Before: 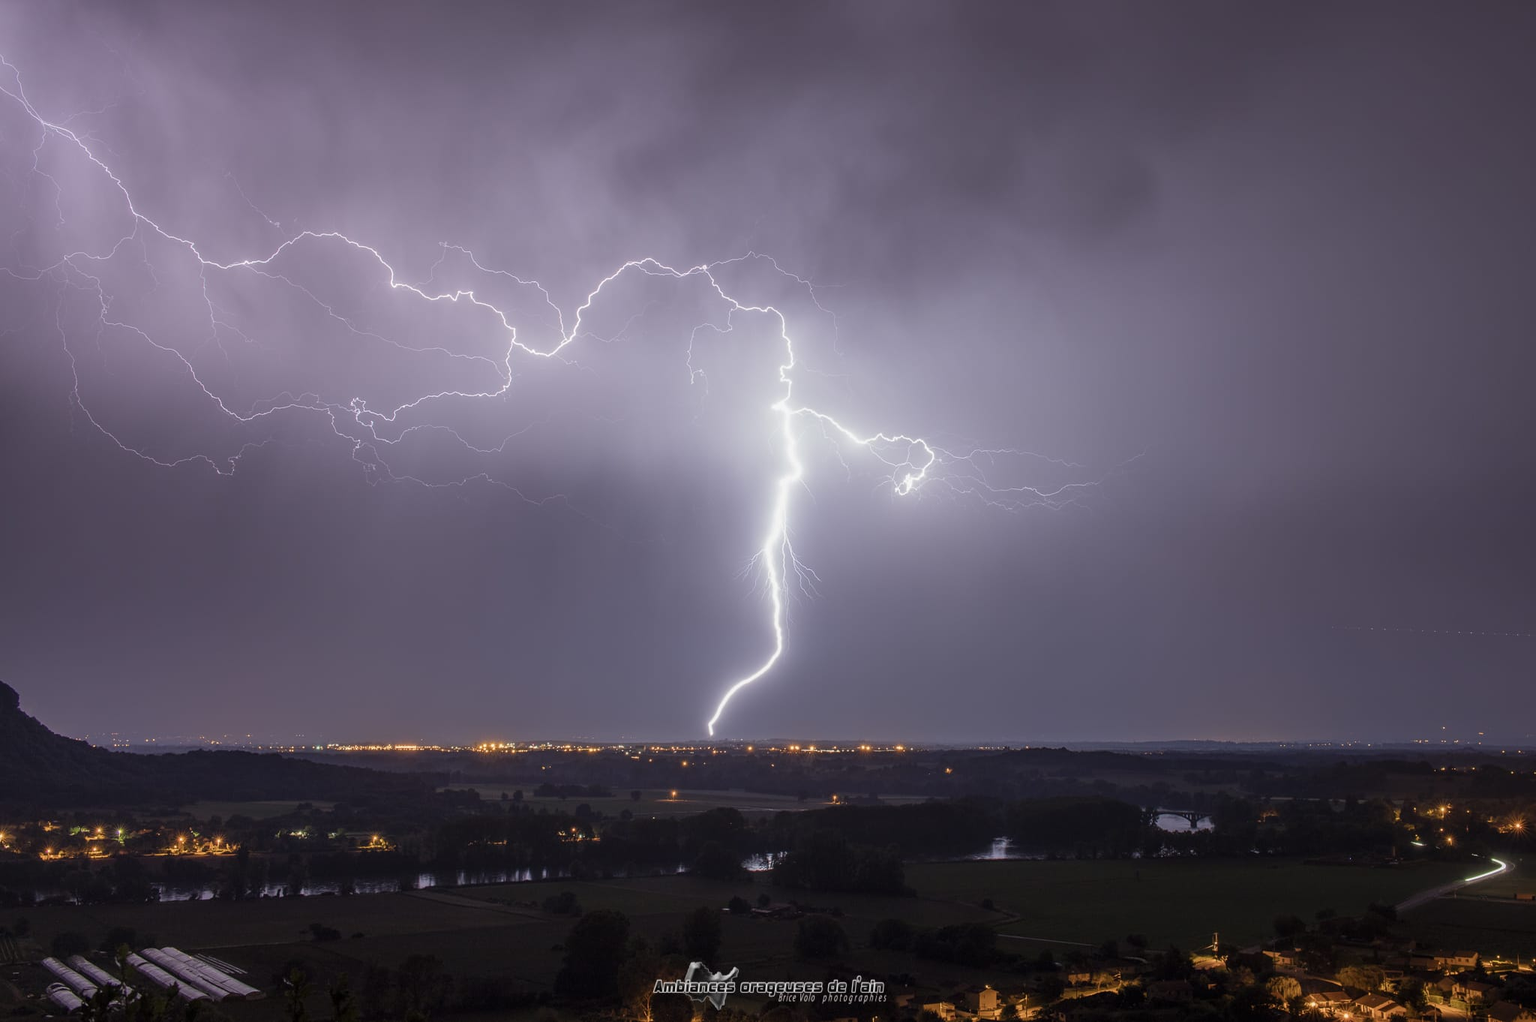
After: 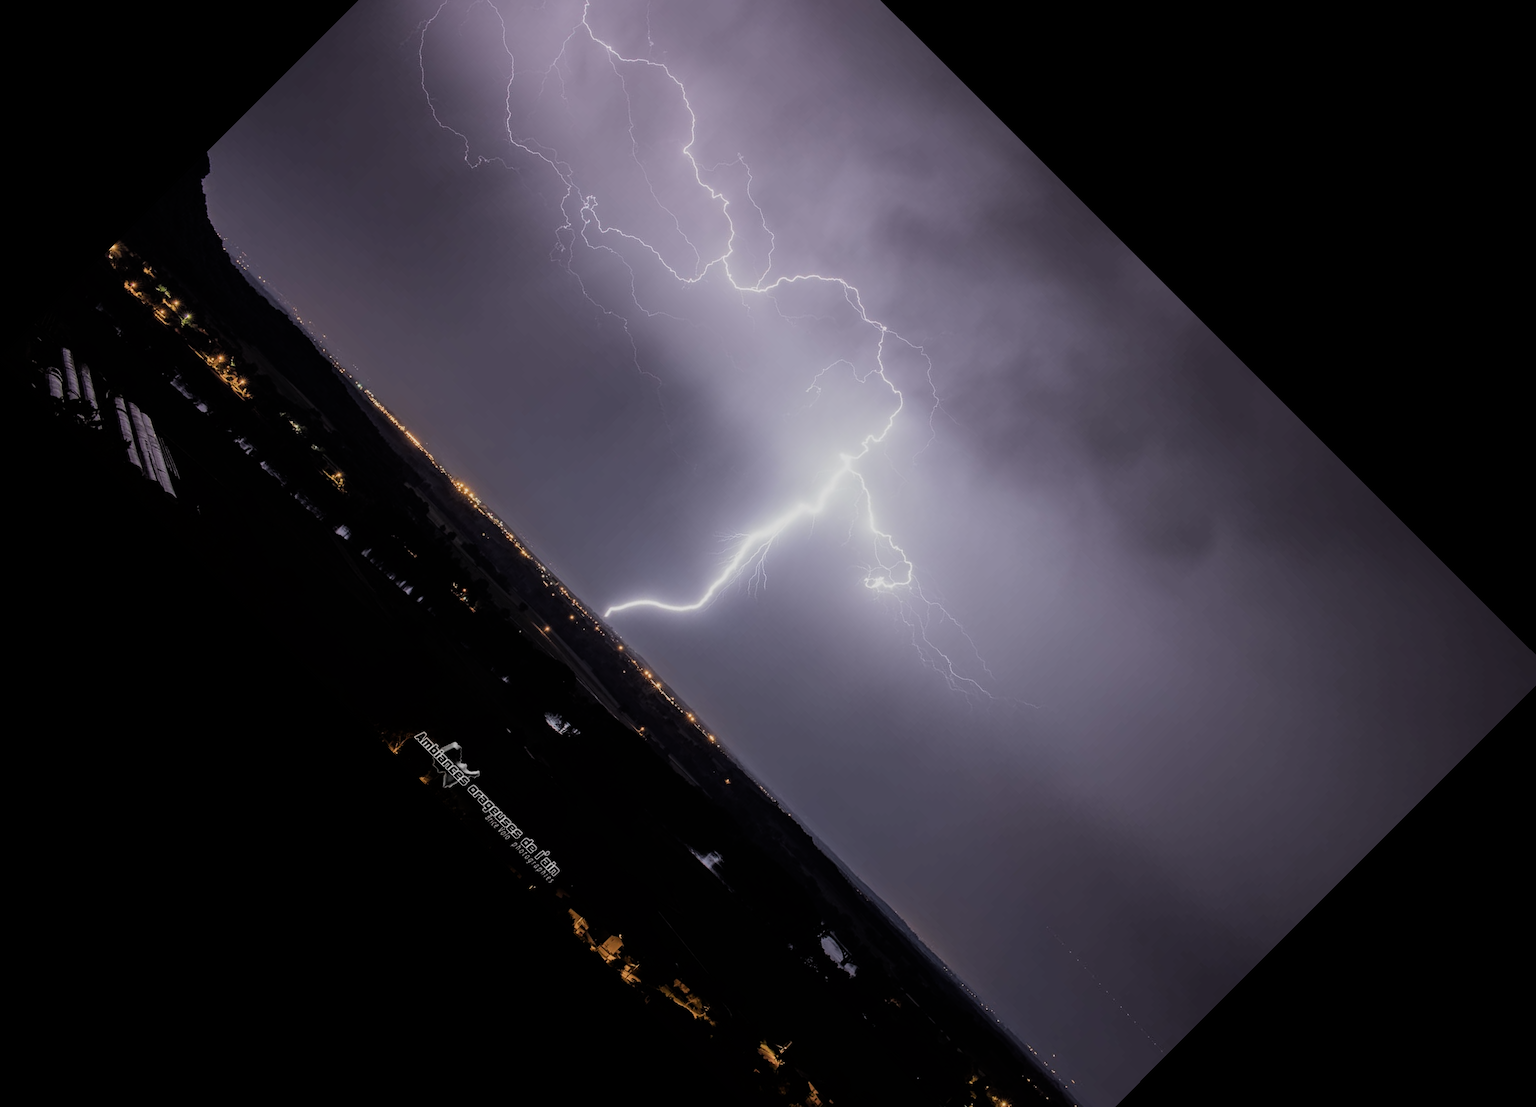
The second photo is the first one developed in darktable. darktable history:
crop and rotate: angle -44.97°, top 16.809%, right 0.906%, bottom 11.723%
filmic rgb: black relative exposure -5.11 EV, white relative exposure 3.96 EV, hardness 2.88, contrast 1.301, highlights saturation mix -28.87%
exposure: exposure -0.153 EV, compensate highlight preservation false
